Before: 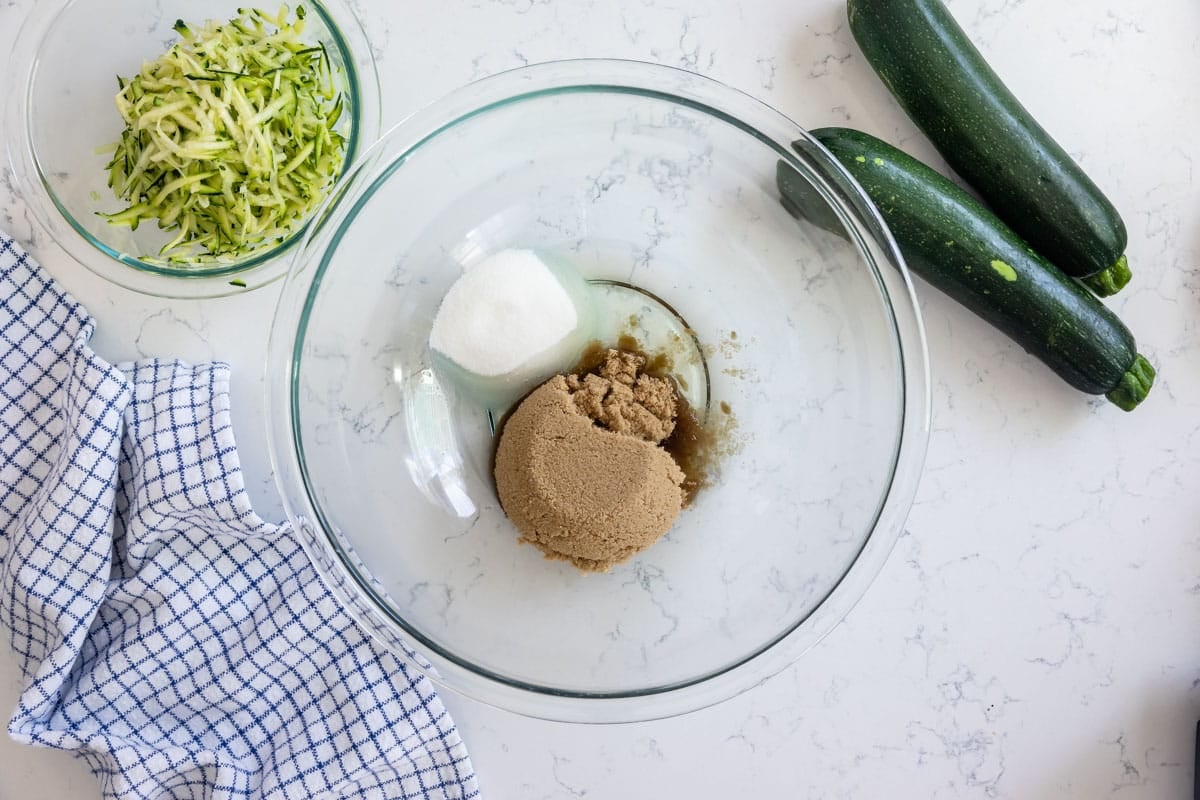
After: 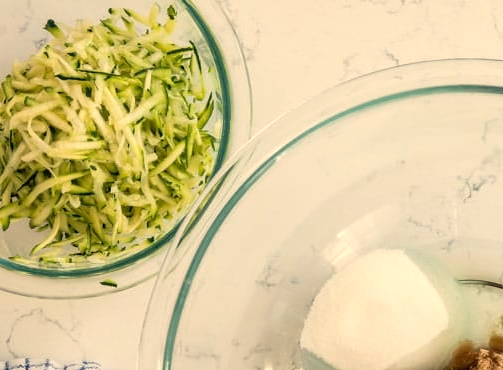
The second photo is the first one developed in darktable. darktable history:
white balance: red 1.123, blue 0.83
crop and rotate: left 10.817%, top 0.062%, right 47.194%, bottom 53.626%
